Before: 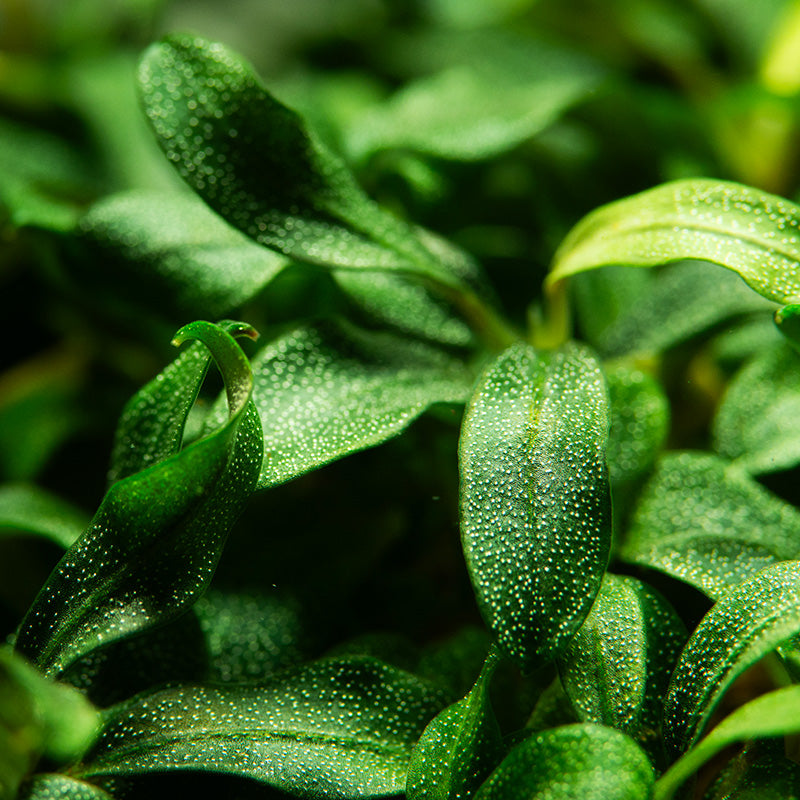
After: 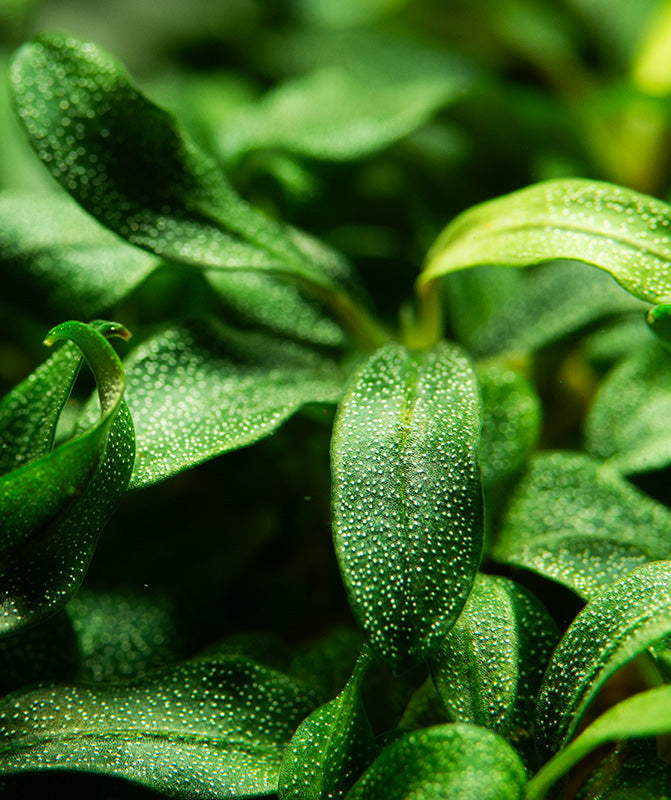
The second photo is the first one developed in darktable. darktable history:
crop: left 16.12%
